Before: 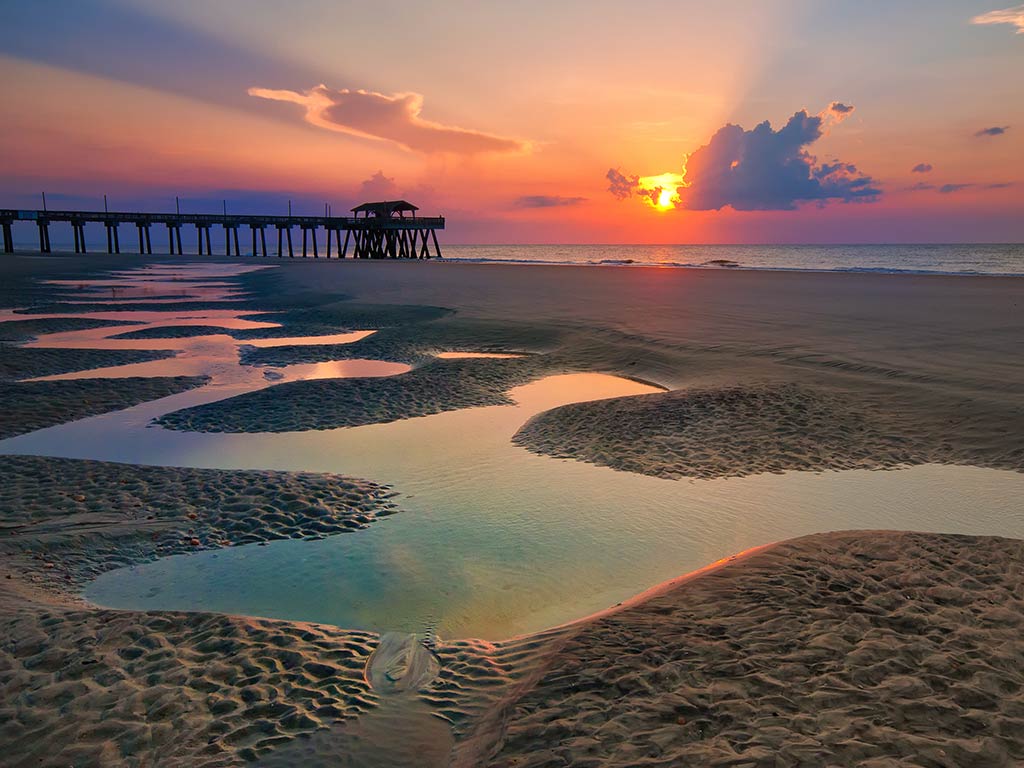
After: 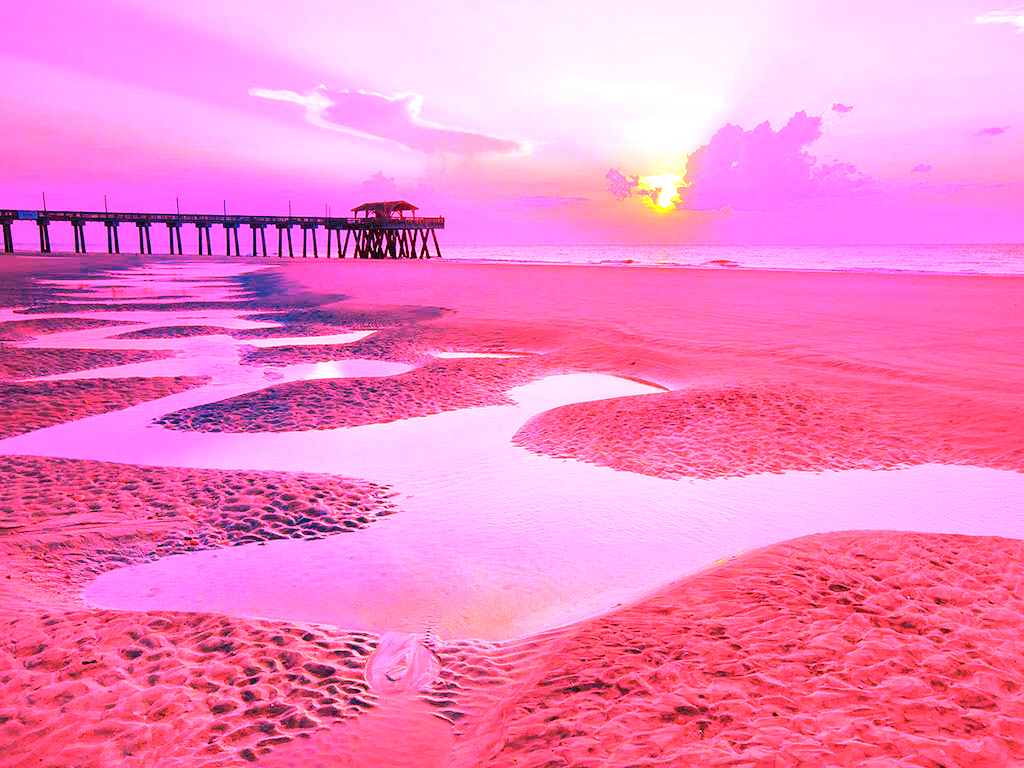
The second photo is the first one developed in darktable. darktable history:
exposure: exposure 1 EV, compensate highlight preservation false
white balance: red 4.26, blue 1.802
